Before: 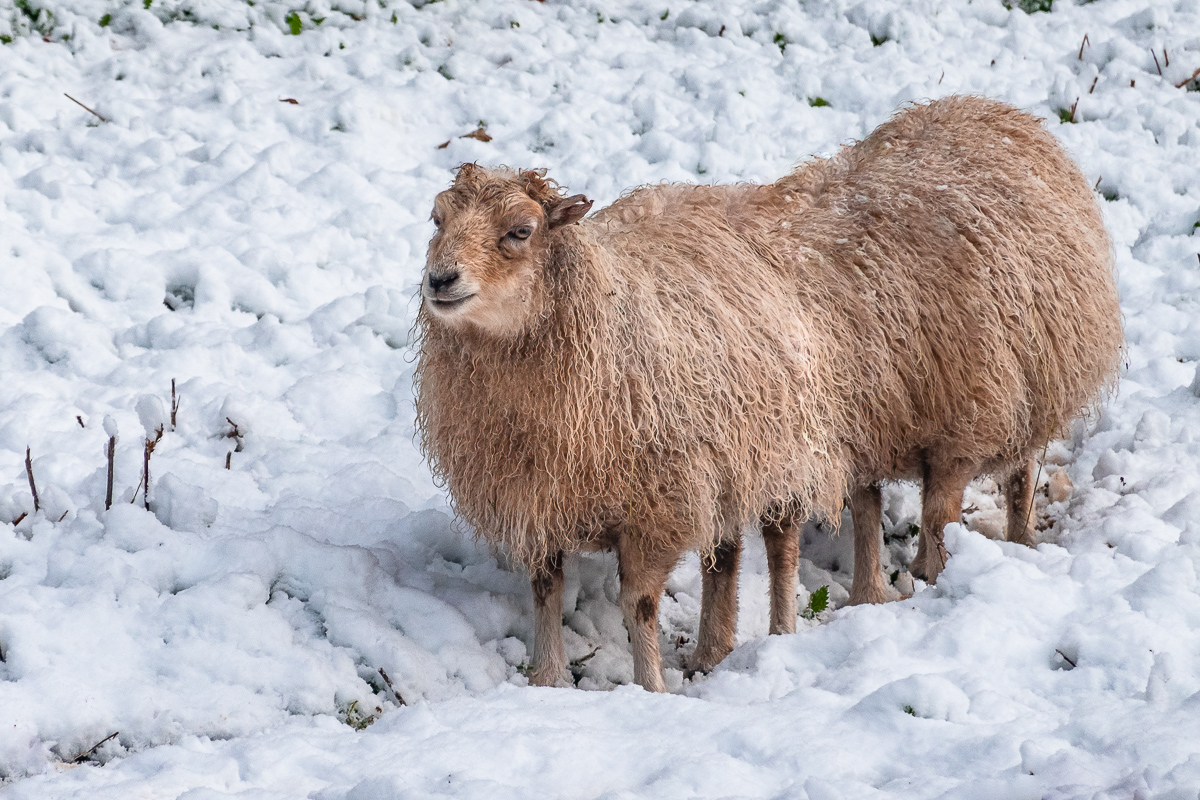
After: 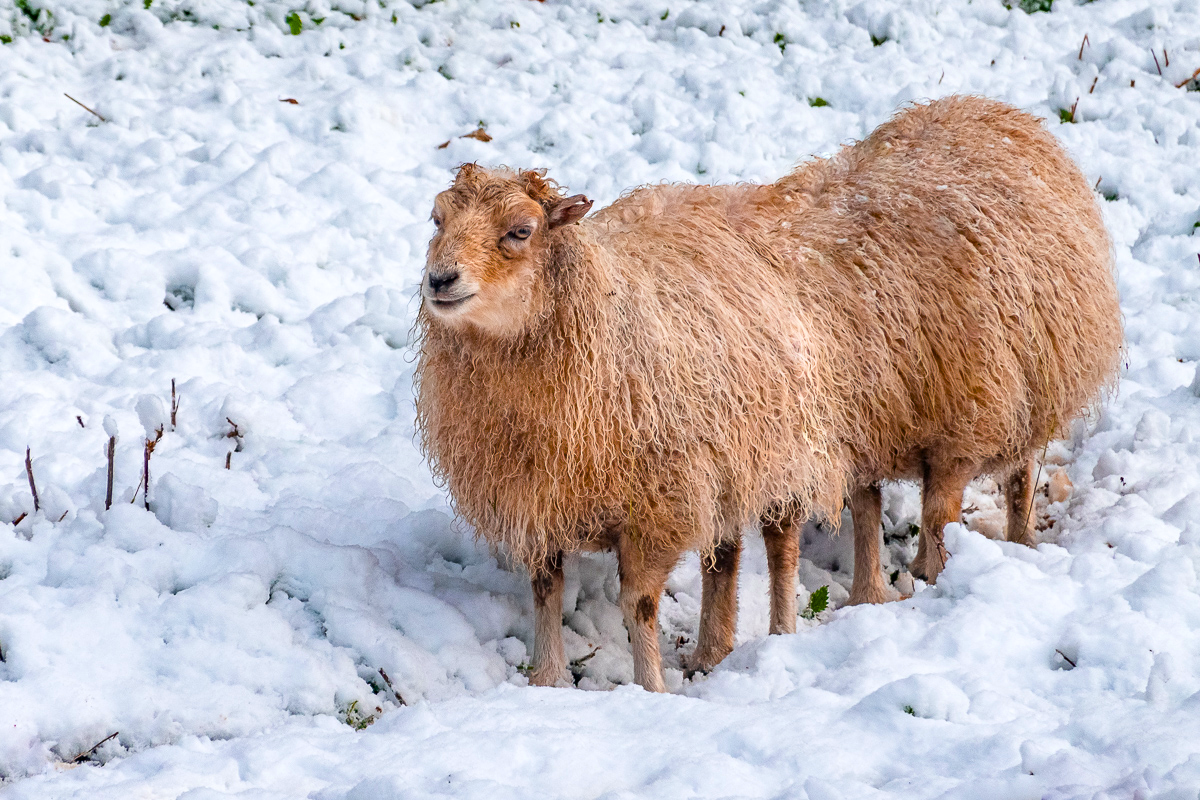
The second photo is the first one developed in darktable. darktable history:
color balance rgb: global offset › luminance -0.288%, global offset › hue 262.15°, perceptual saturation grading › global saturation 35.707%, perceptual saturation grading › shadows 35.445%, perceptual brilliance grading › mid-tones 10.533%, perceptual brilliance grading › shadows 15.123%, contrast 5.176%
